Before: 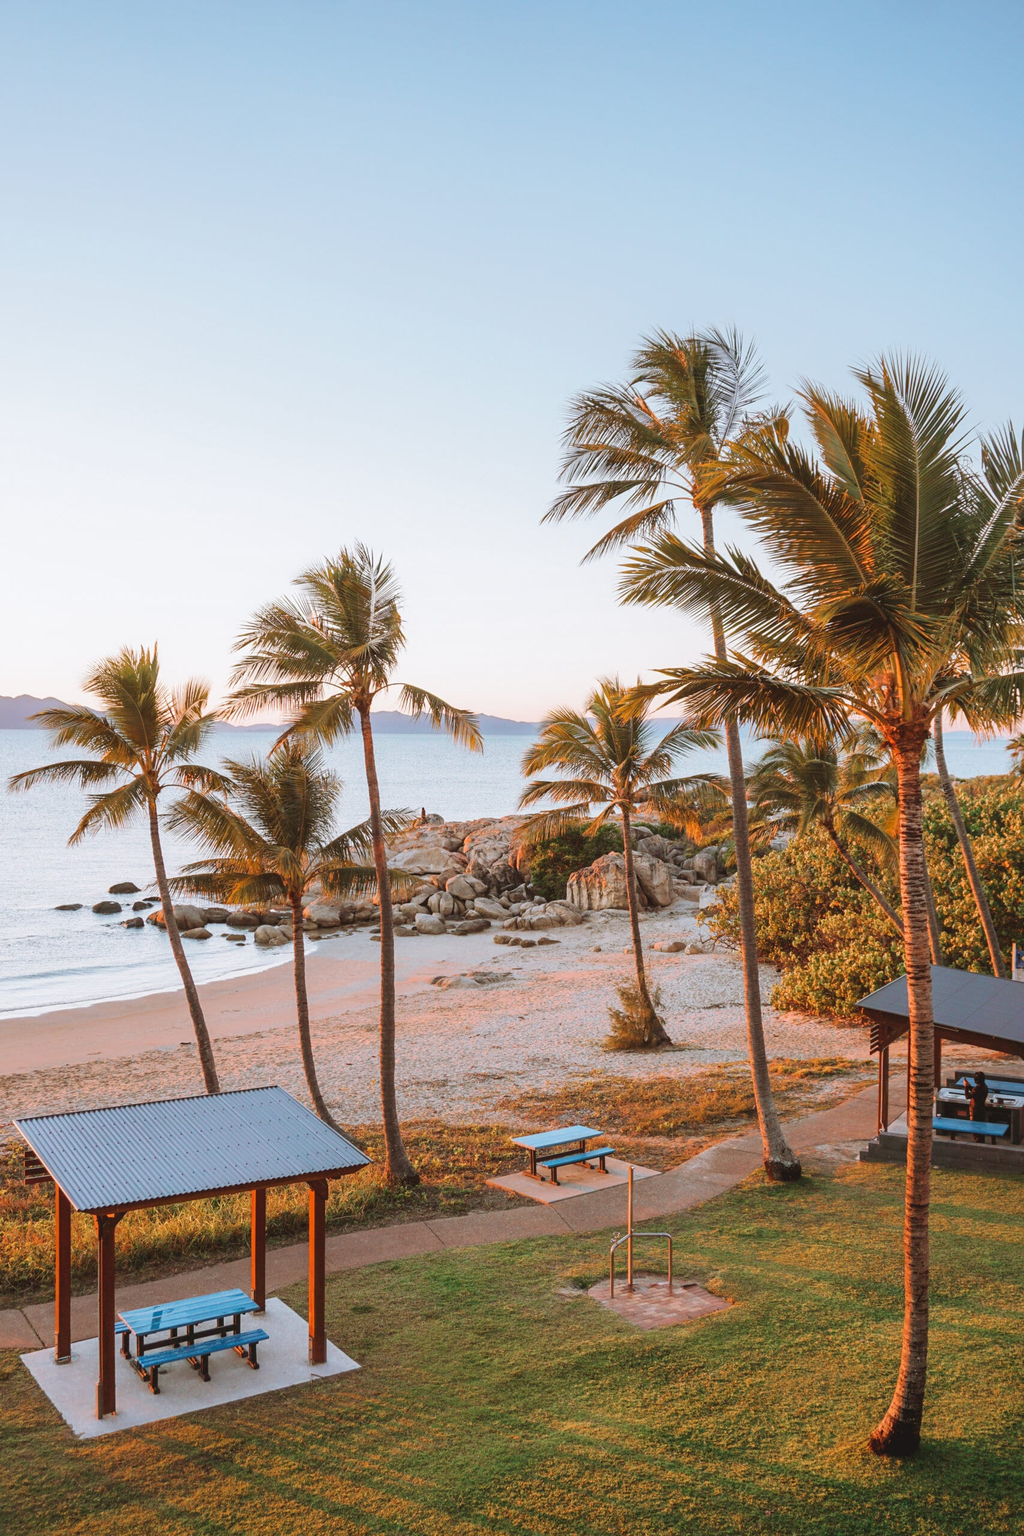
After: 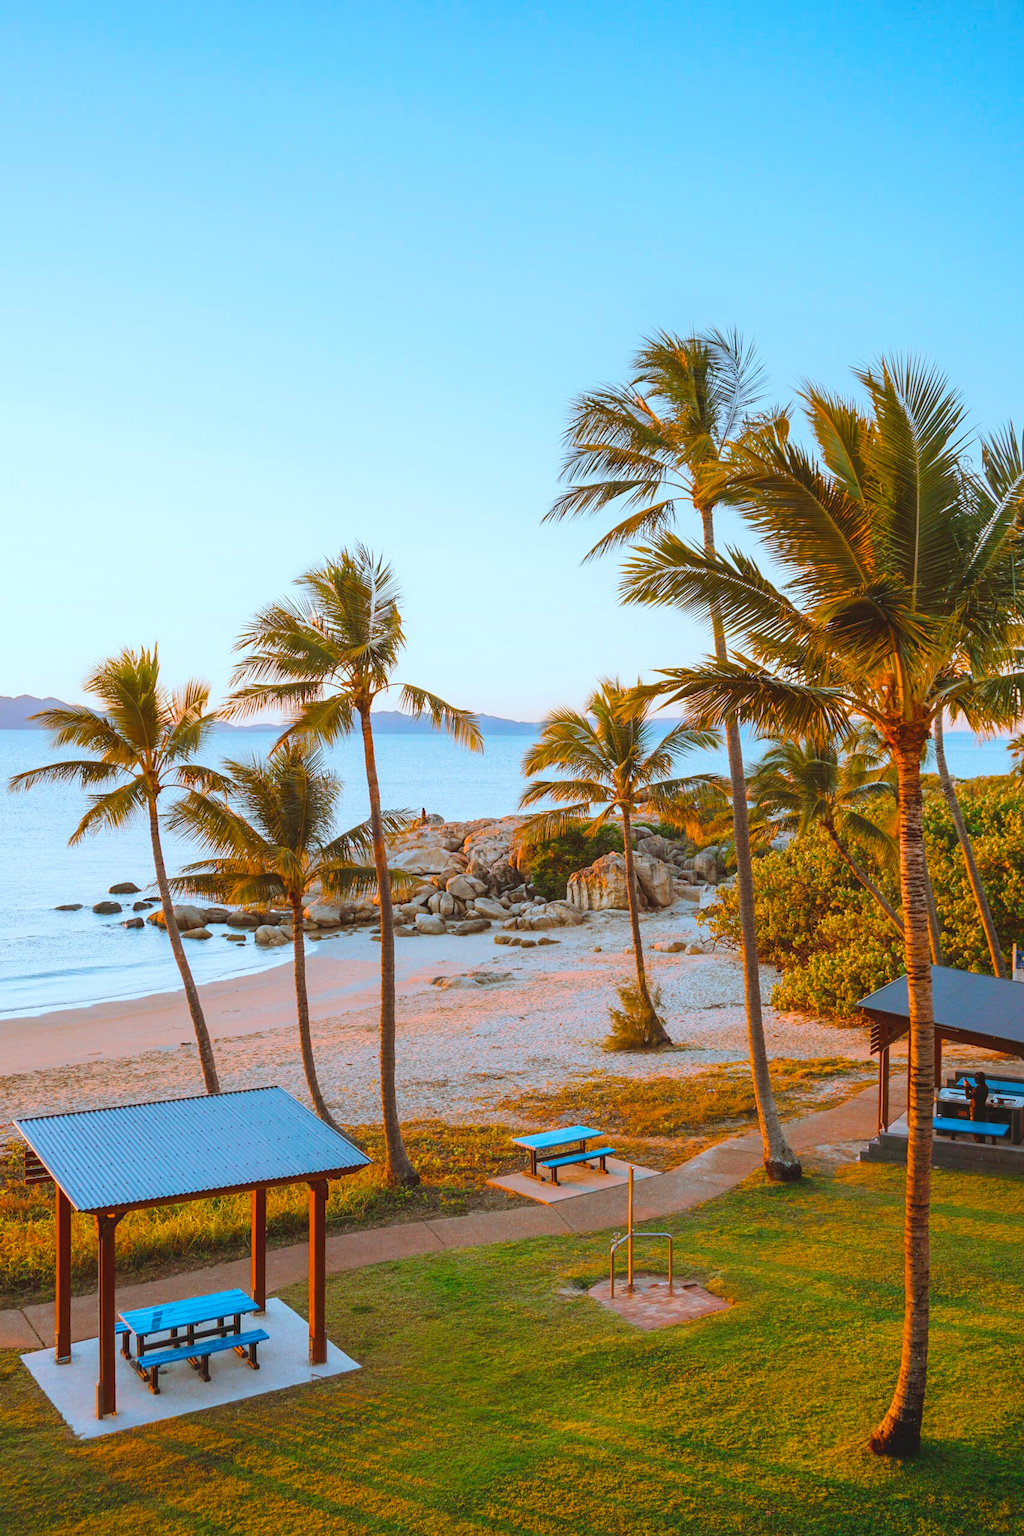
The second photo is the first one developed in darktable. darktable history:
color correction: highlights a* -11.47, highlights b* -14.92
local contrast: mode bilateral grid, contrast 99, coarseness 99, detail 89%, midtone range 0.2
color balance rgb: highlights gain › chroma 0.663%, highlights gain › hue 56.64°, linear chroma grading › shadows 9.388%, linear chroma grading › highlights 10.018%, linear chroma grading › global chroma 14.461%, linear chroma grading › mid-tones 14.664%, perceptual saturation grading › global saturation 24.916%
